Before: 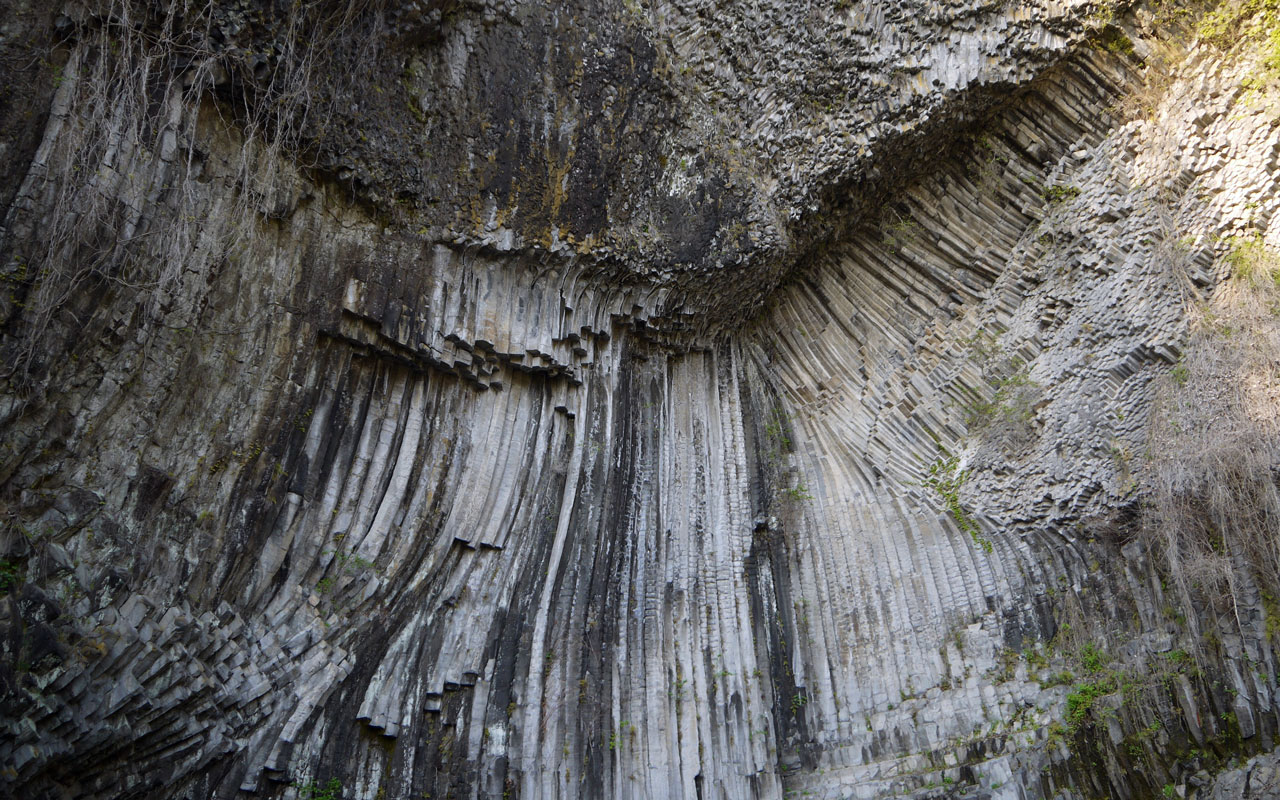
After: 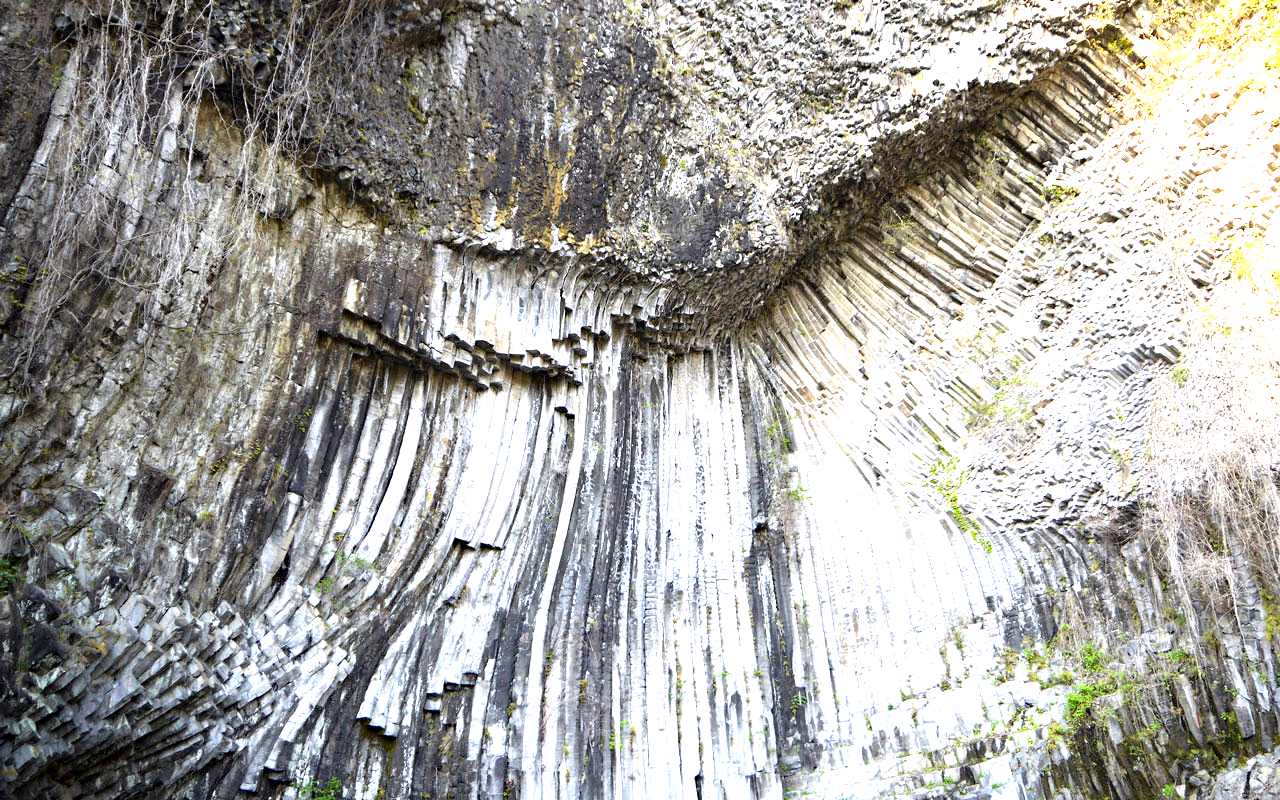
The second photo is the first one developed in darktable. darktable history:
exposure: black level correction 0.001, exposure 1.722 EV, compensate highlight preservation false
haze removal: compatibility mode true, adaptive false
tone equalizer: -8 EV -0.438 EV, -7 EV -0.427 EV, -6 EV -0.348 EV, -5 EV -0.237 EV, -3 EV 0.214 EV, -2 EV 0.316 EV, -1 EV 0.386 EV, +0 EV 0.416 EV
